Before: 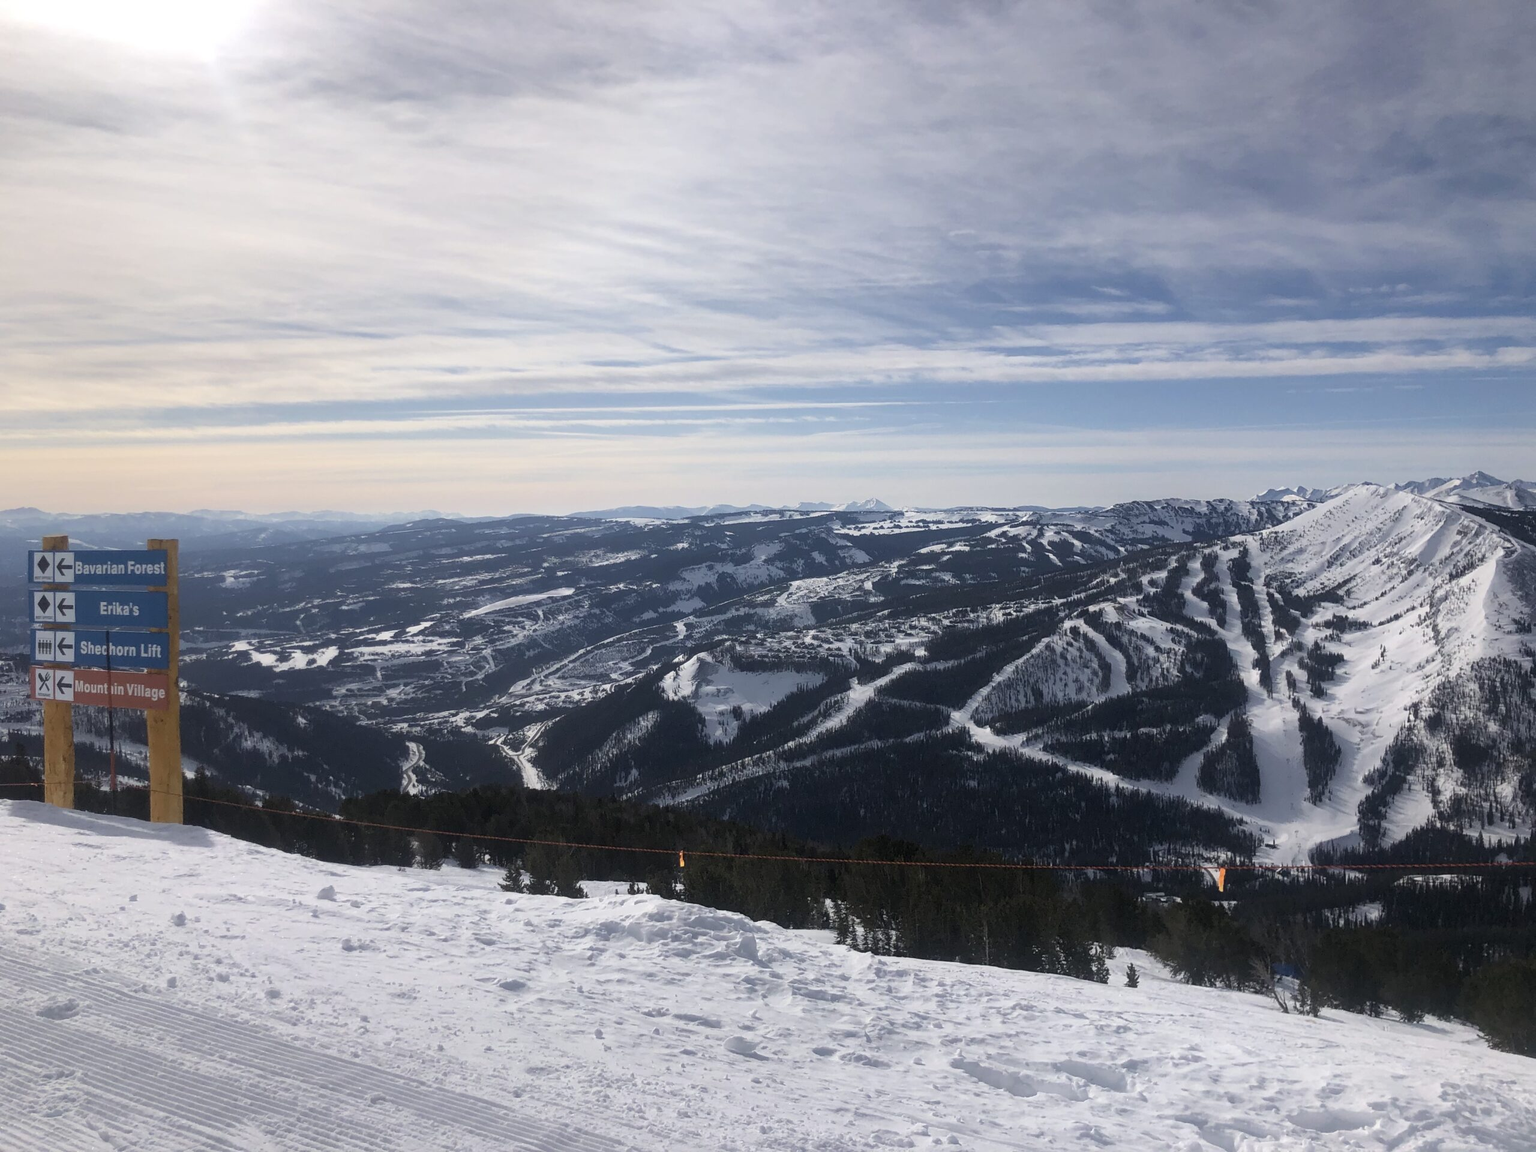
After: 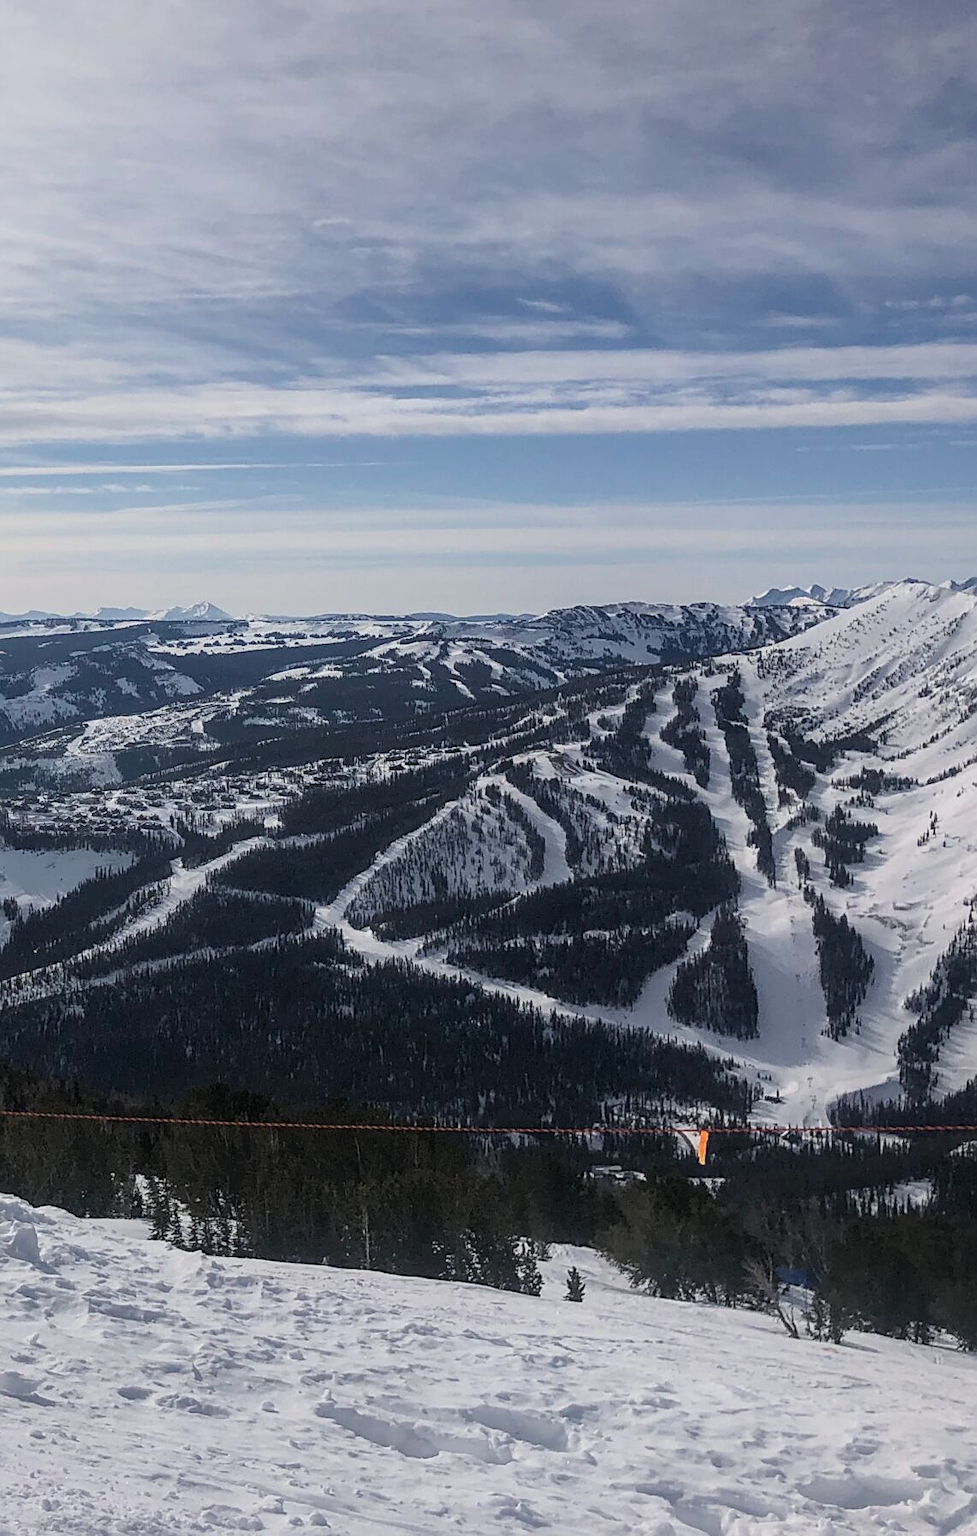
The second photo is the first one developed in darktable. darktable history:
local contrast: on, module defaults
crop: left 47.546%, top 6.767%, right 7.958%
filmic rgb: black relative exposure -14.2 EV, white relative exposure 3.36 EV, hardness 7.97, contrast 0.999, color science v6 (2022), iterations of high-quality reconstruction 0
sharpen: on, module defaults
